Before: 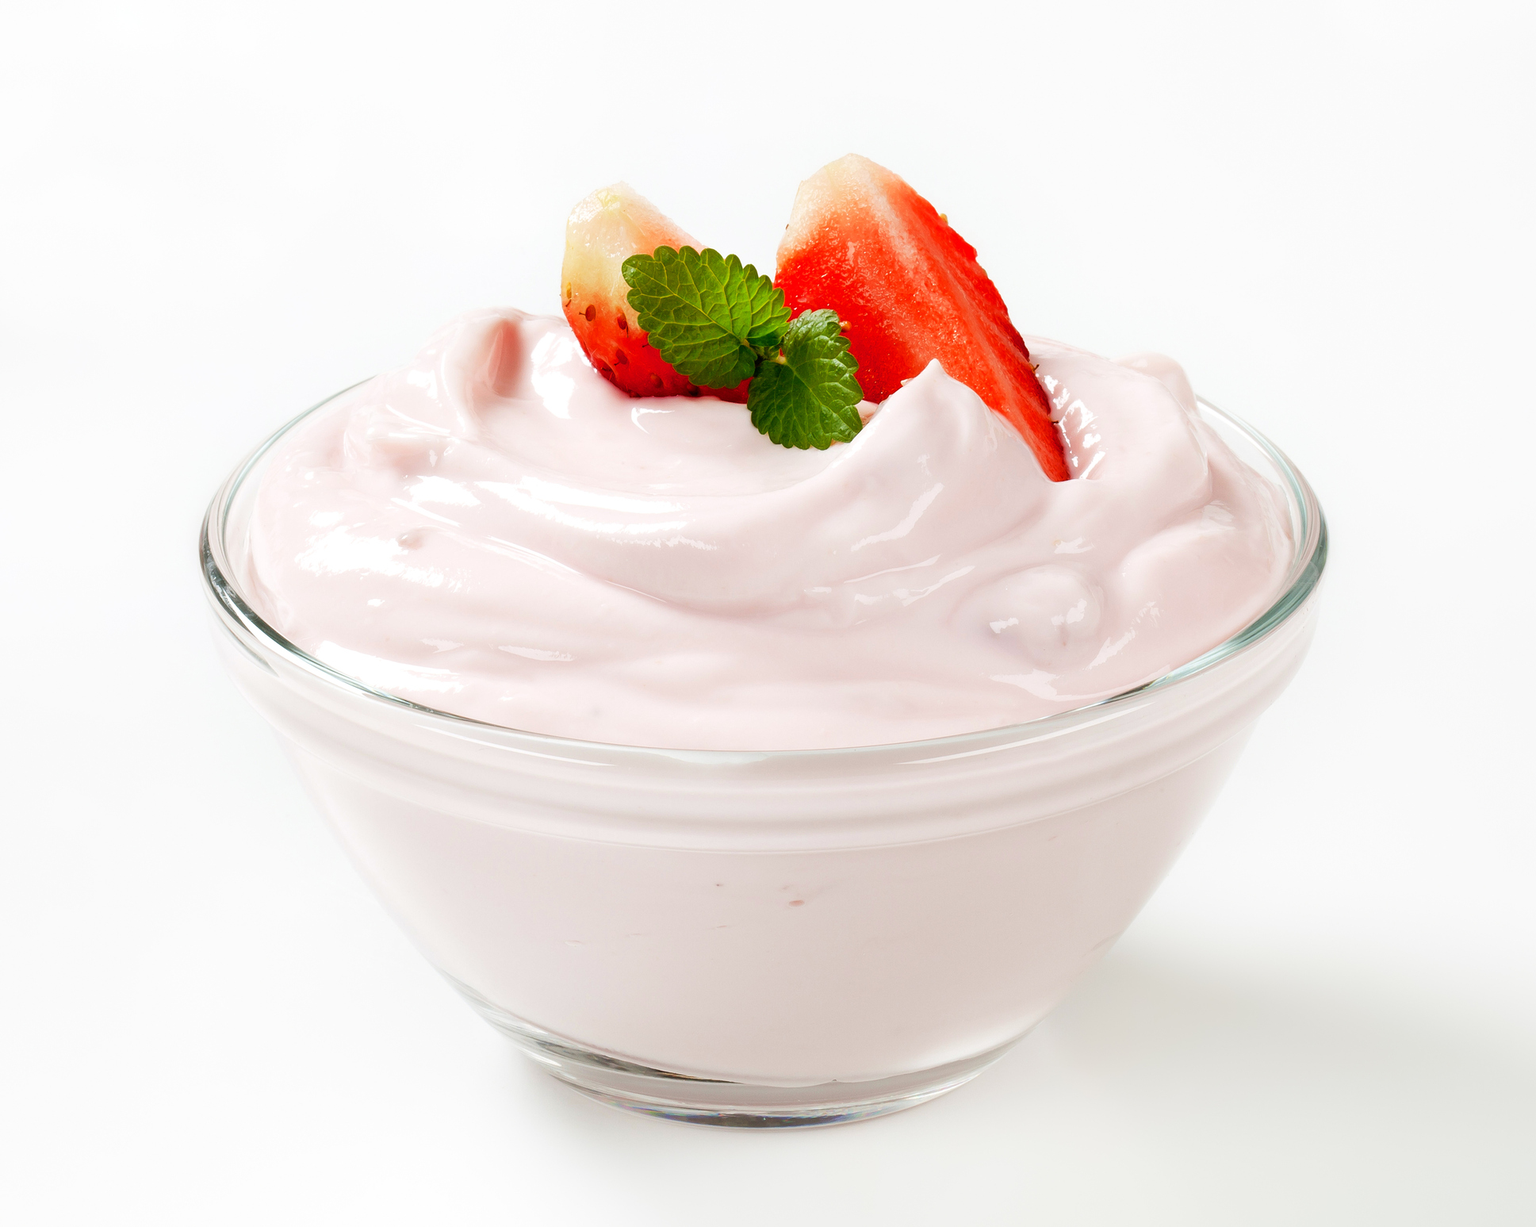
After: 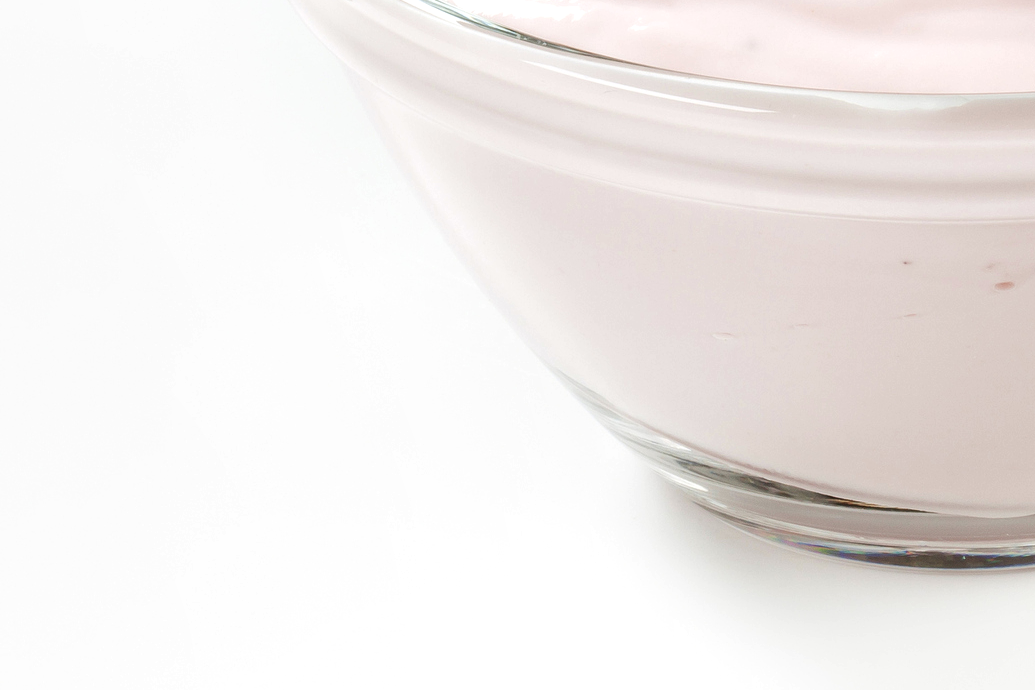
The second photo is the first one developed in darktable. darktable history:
crop and rotate: top 55.194%, right 46.559%, bottom 0.184%
local contrast: detail 130%
exposure: exposure 0.014 EV, compensate exposure bias true, compensate highlight preservation false
